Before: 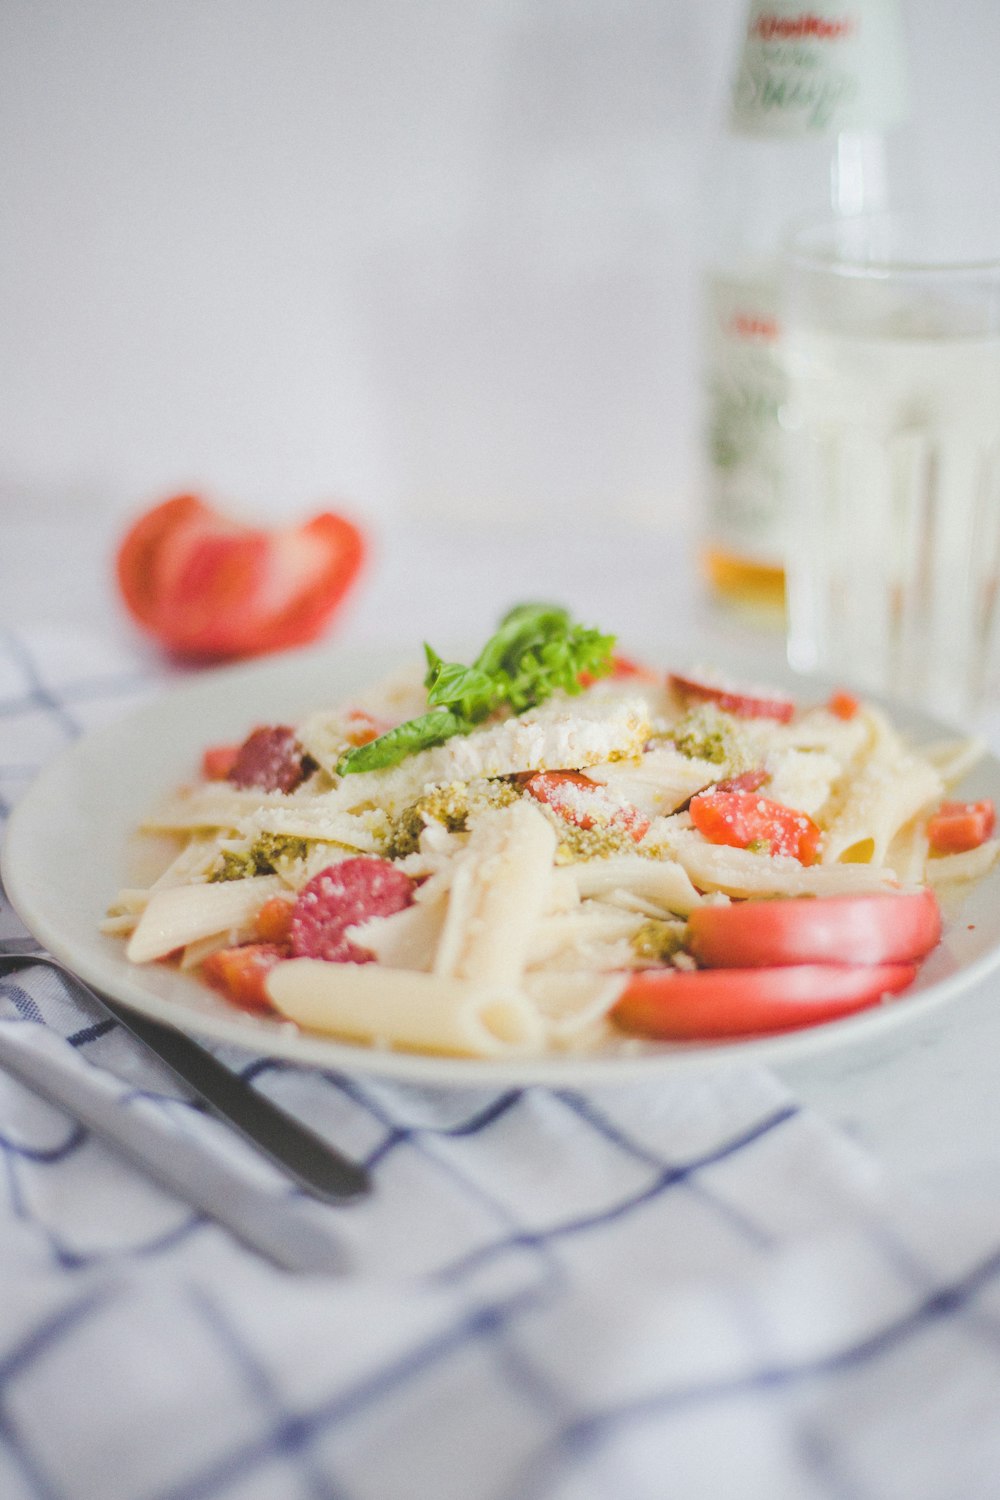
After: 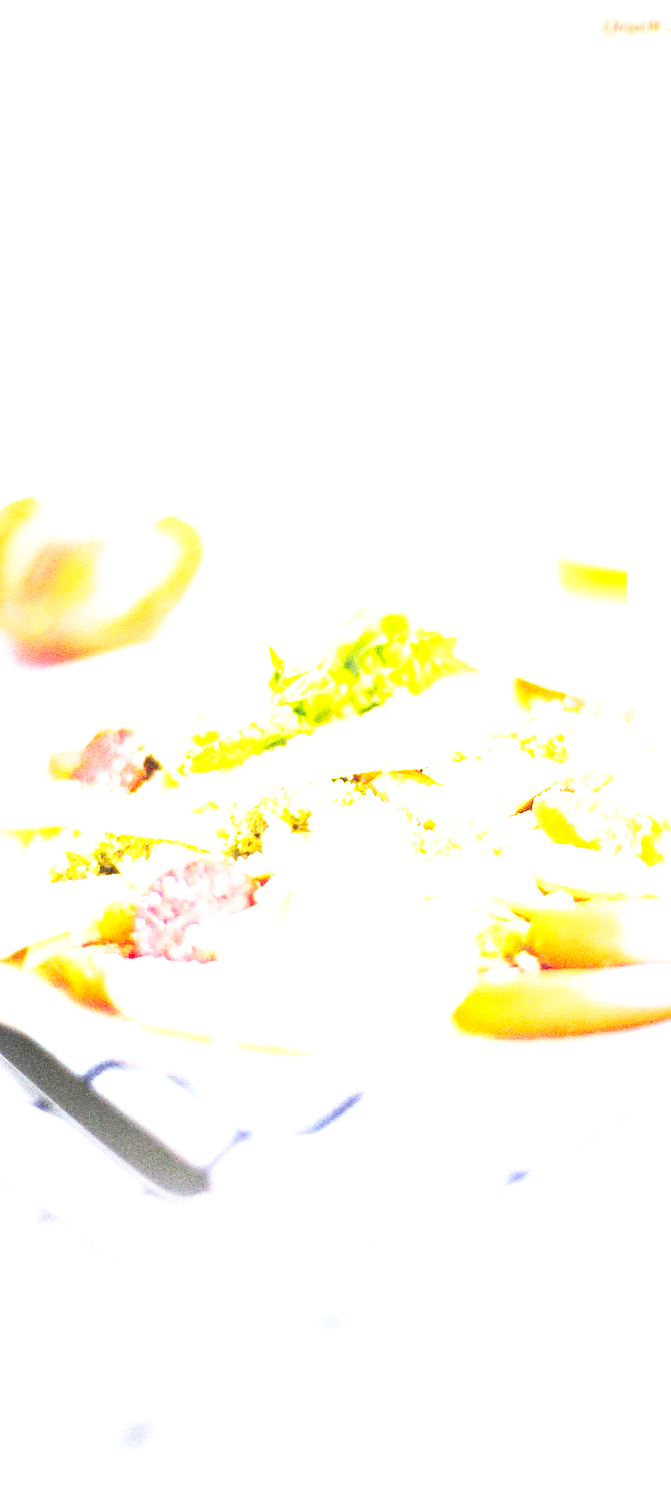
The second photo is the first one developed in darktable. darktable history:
crop and rotate: left 15.725%, right 17.119%
contrast brightness saturation: contrast 0.146, brightness -0.008, saturation 0.102
base curve: curves: ch0 [(0, 0.003) (0.001, 0.002) (0.006, 0.004) (0.02, 0.022) (0.048, 0.086) (0.094, 0.234) (0.162, 0.431) (0.258, 0.629) (0.385, 0.8) (0.548, 0.918) (0.751, 0.988) (1, 1)], fusion 1, preserve colors none
color balance rgb: perceptual saturation grading › global saturation 11.08%, perceptual brilliance grading › global brilliance 29.205%, perceptual brilliance grading › highlights 49.61%, perceptual brilliance grading › mid-tones 49.377%, perceptual brilliance grading › shadows -22.439%
